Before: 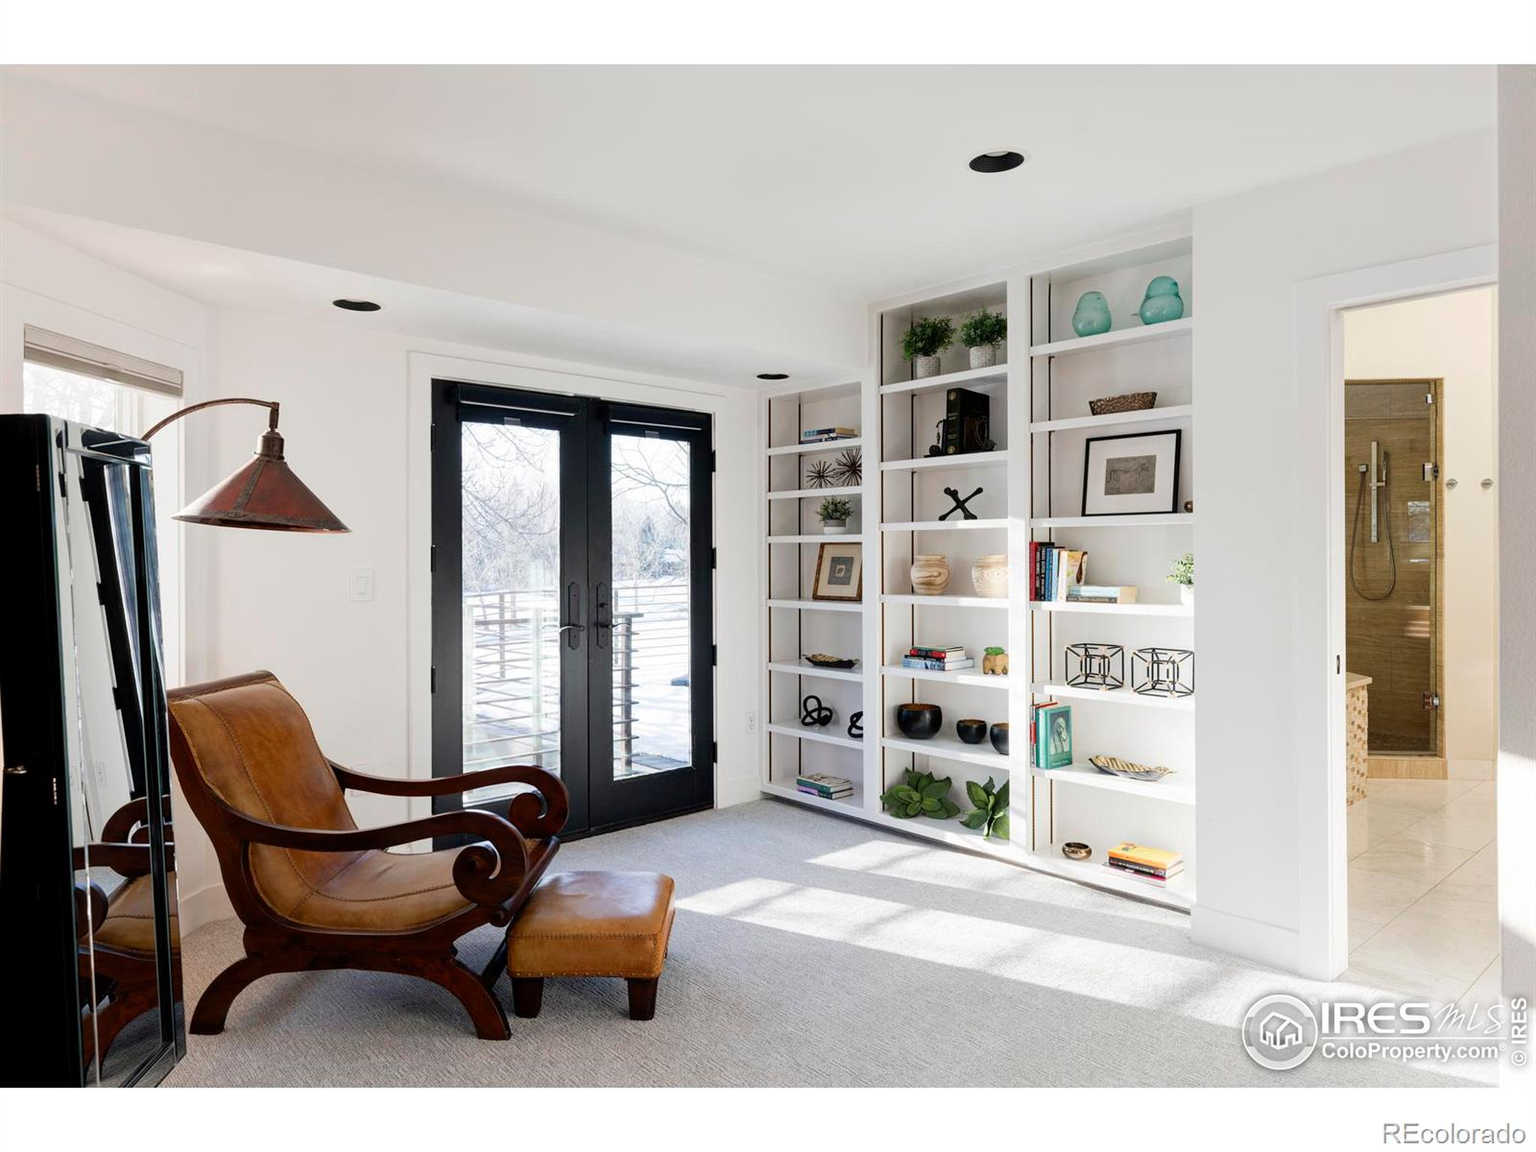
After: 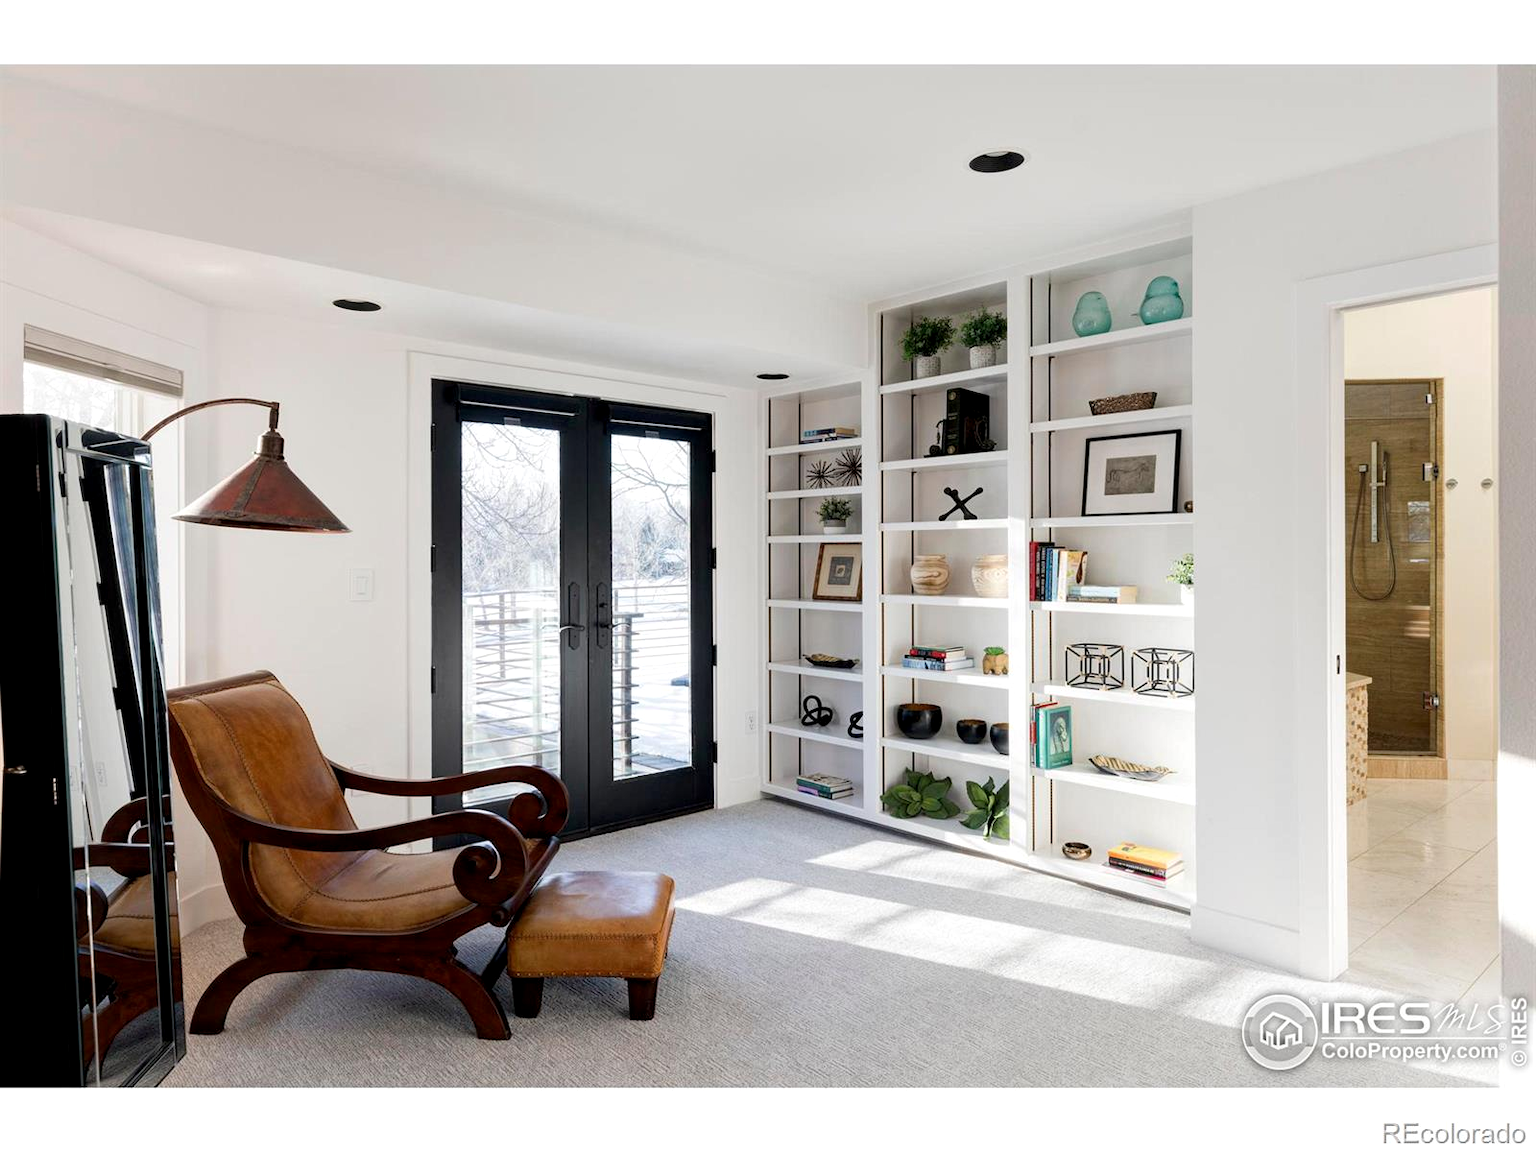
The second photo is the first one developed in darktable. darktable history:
local contrast: highlights 106%, shadows 102%, detail 120%, midtone range 0.2
